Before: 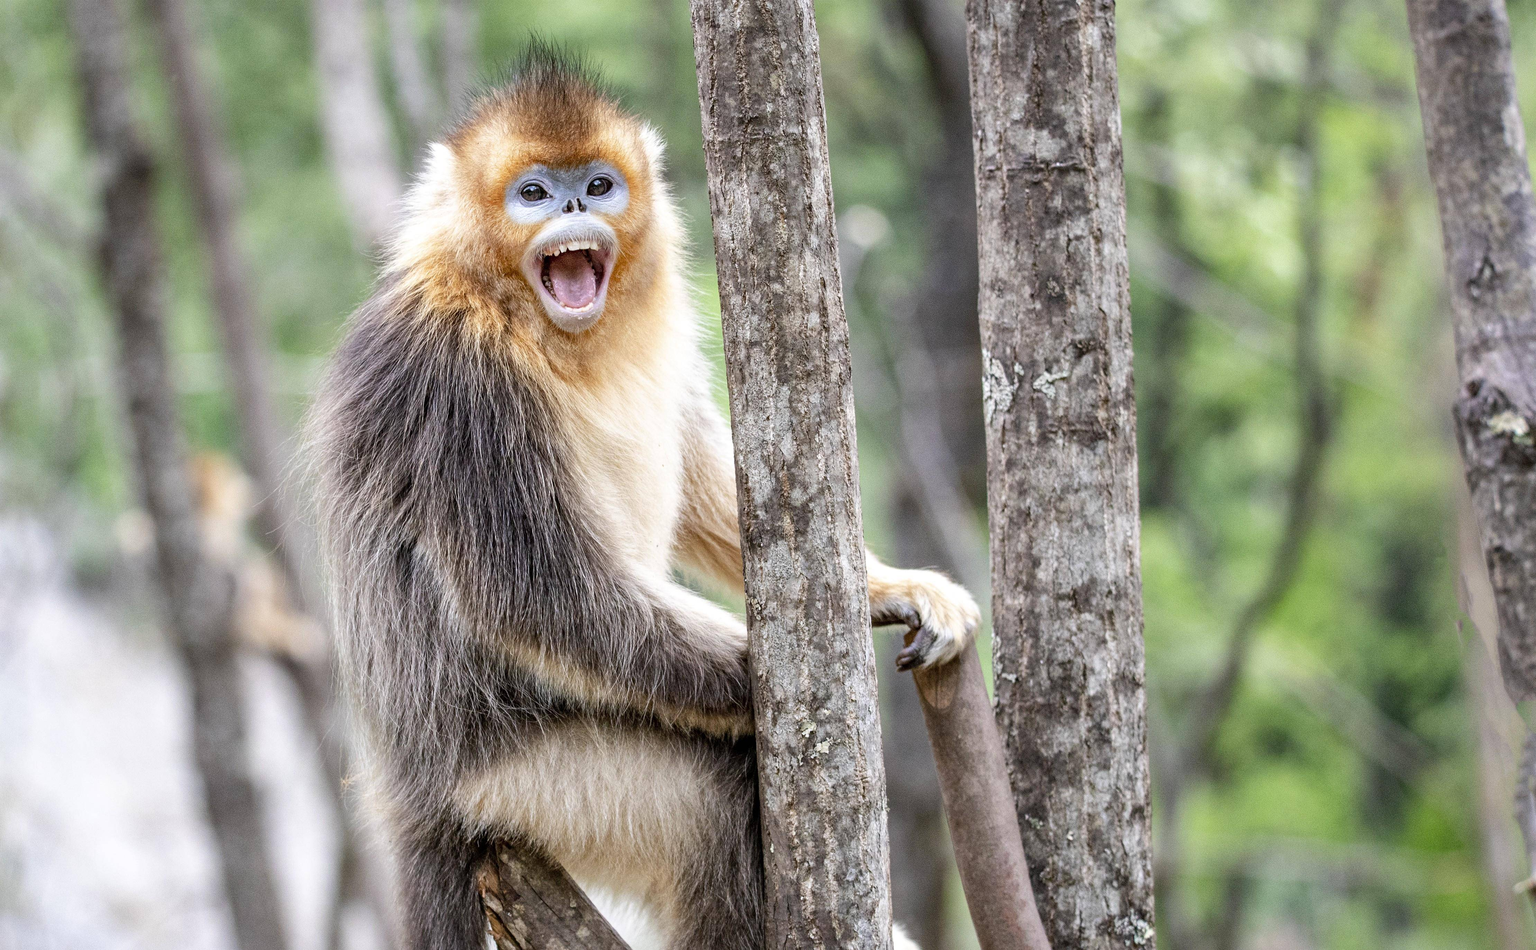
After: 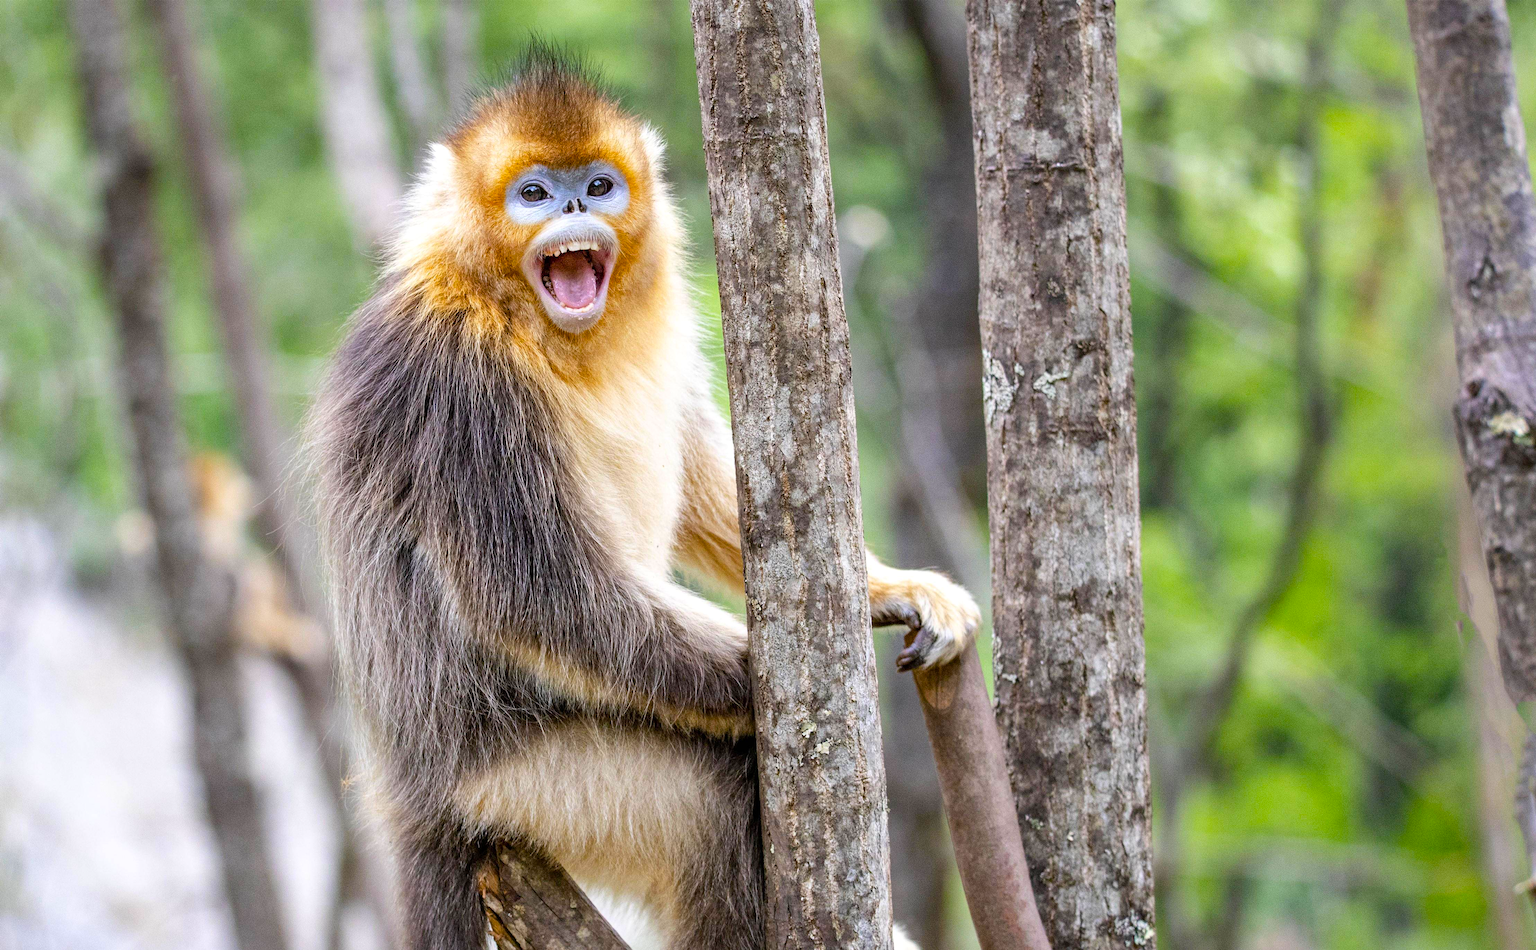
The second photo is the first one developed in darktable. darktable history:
color balance rgb: linear chroma grading › global chroma 19.994%, perceptual saturation grading › global saturation 30.648%
tone equalizer: mask exposure compensation -0.498 EV
